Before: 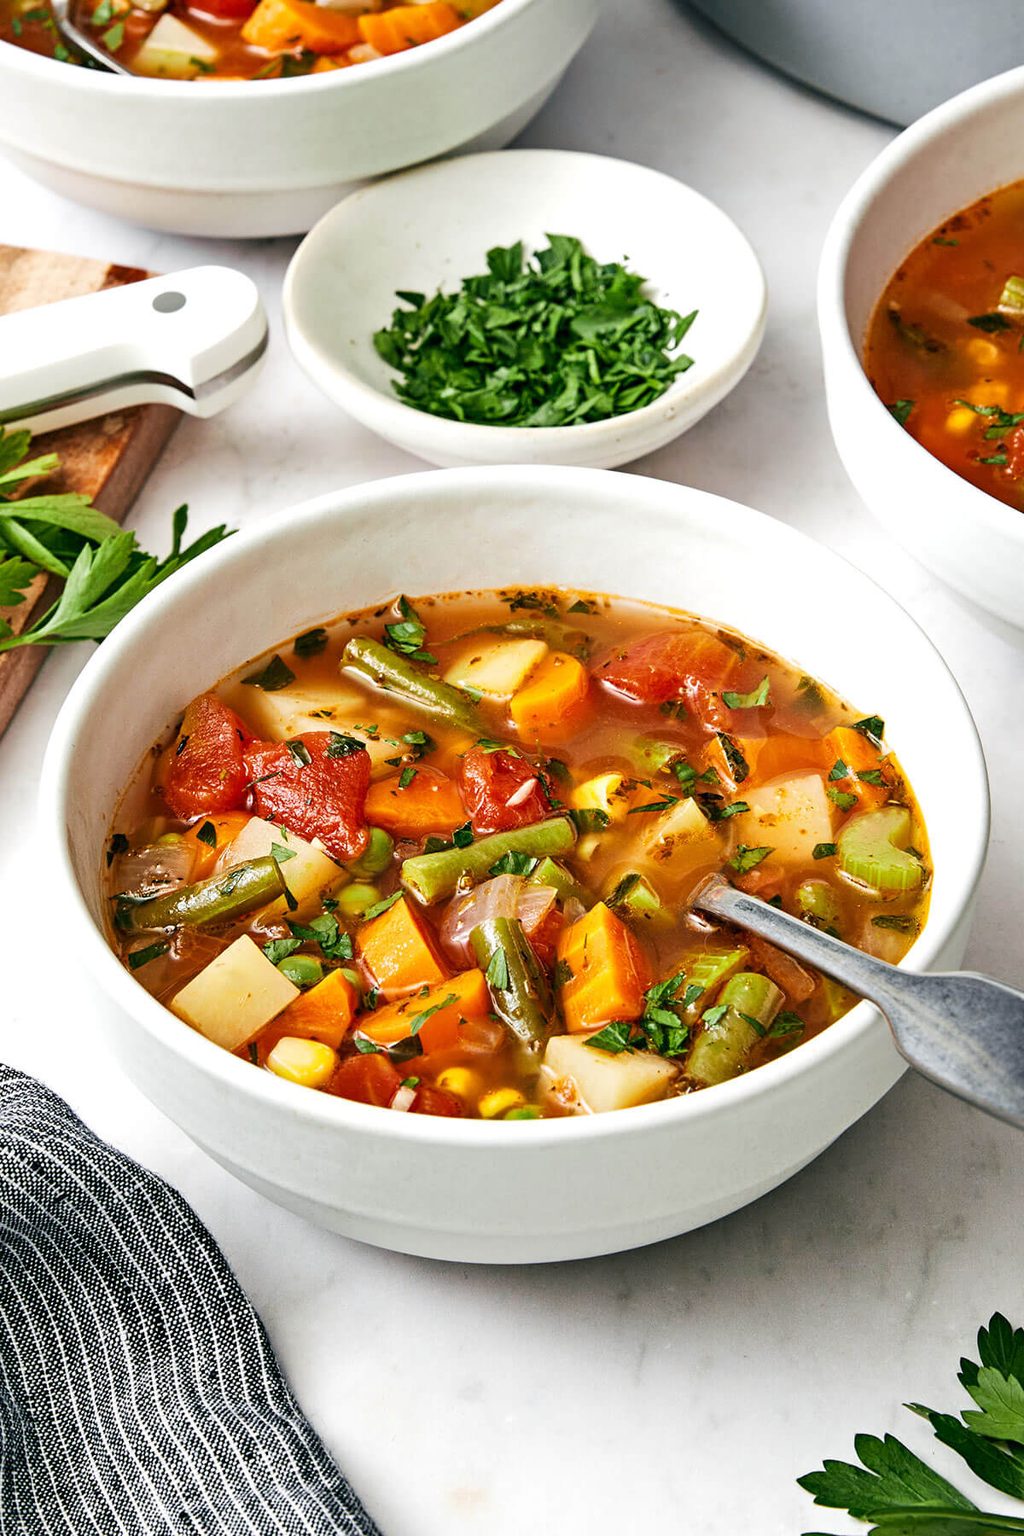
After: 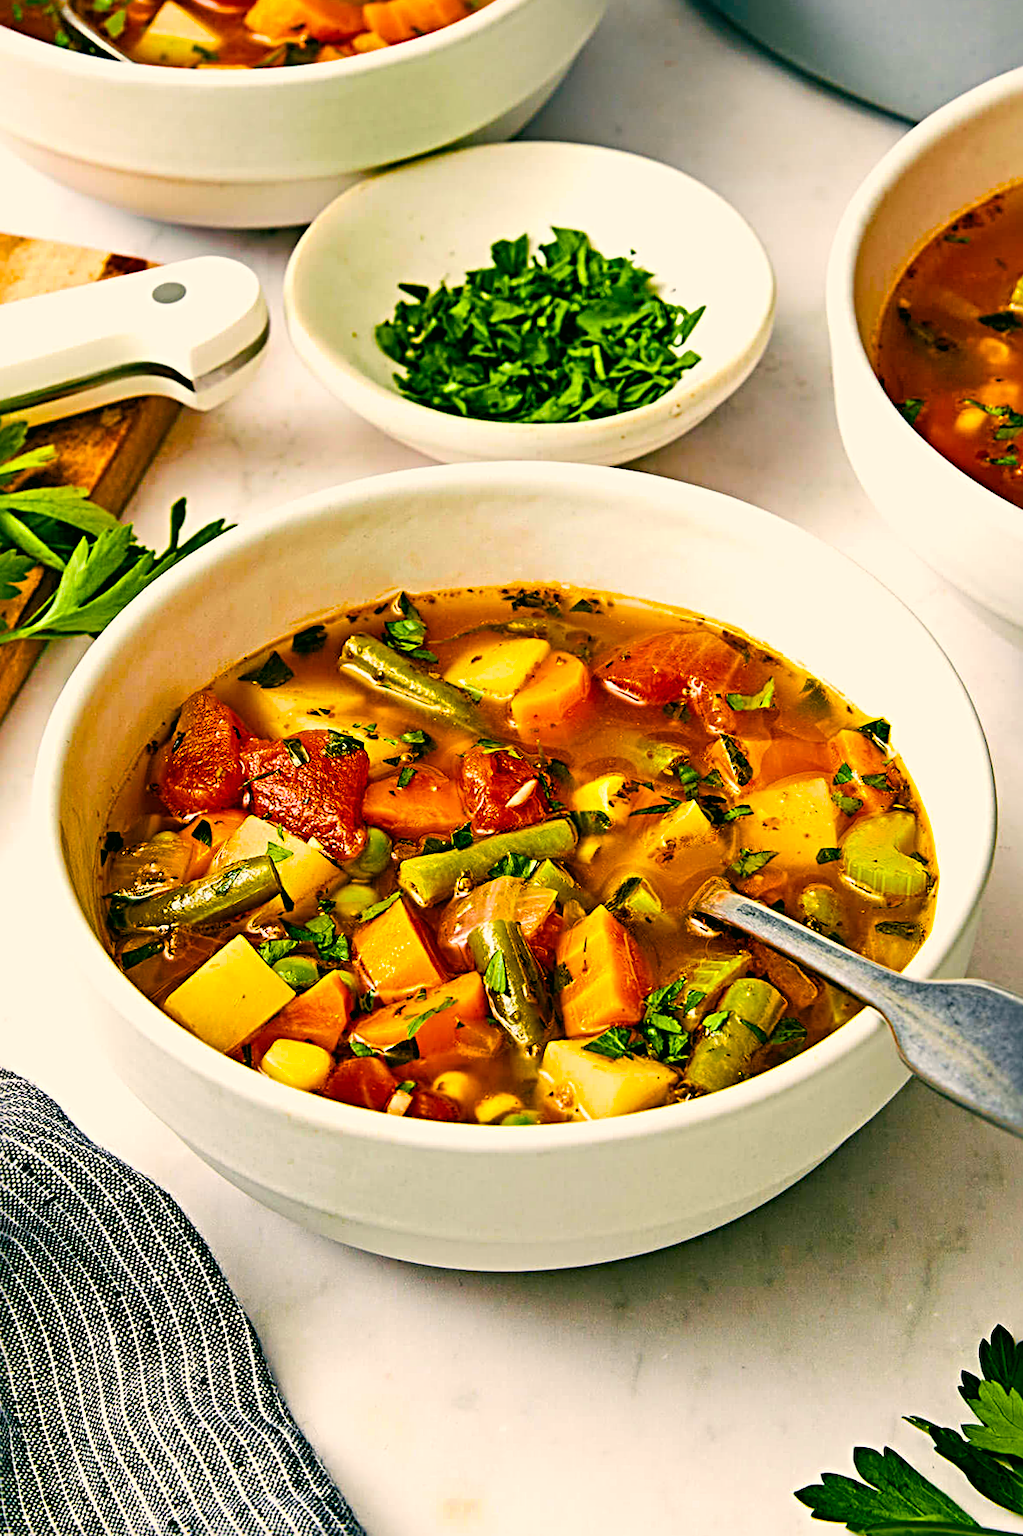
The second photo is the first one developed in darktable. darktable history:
contrast brightness saturation: contrast 0.105, brightness 0.021, saturation 0.015
exposure: exposure -0.047 EV, compensate exposure bias true, compensate highlight preservation false
sharpen: radius 4.936
crop and rotate: angle -0.533°
color balance rgb: highlights gain › chroma 3.094%, highlights gain › hue 76.13°, global offset › luminance -0.492%, linear chroma grading › highlights 99.501%, linear chroma grading › global chroma 23.372%, perceptual saturation grading › global saturation 20%, perceptual saturation grading › highlights -25.479%, perceptual saturation grading › shadows 49.699%
color correction: highlights a* 4.59, highlights b* 4.92, shadows a* -7.75, shadows b* 4.78
shadows and highlights: shadows 52.22, highlights -28.65, soften with gaussian
